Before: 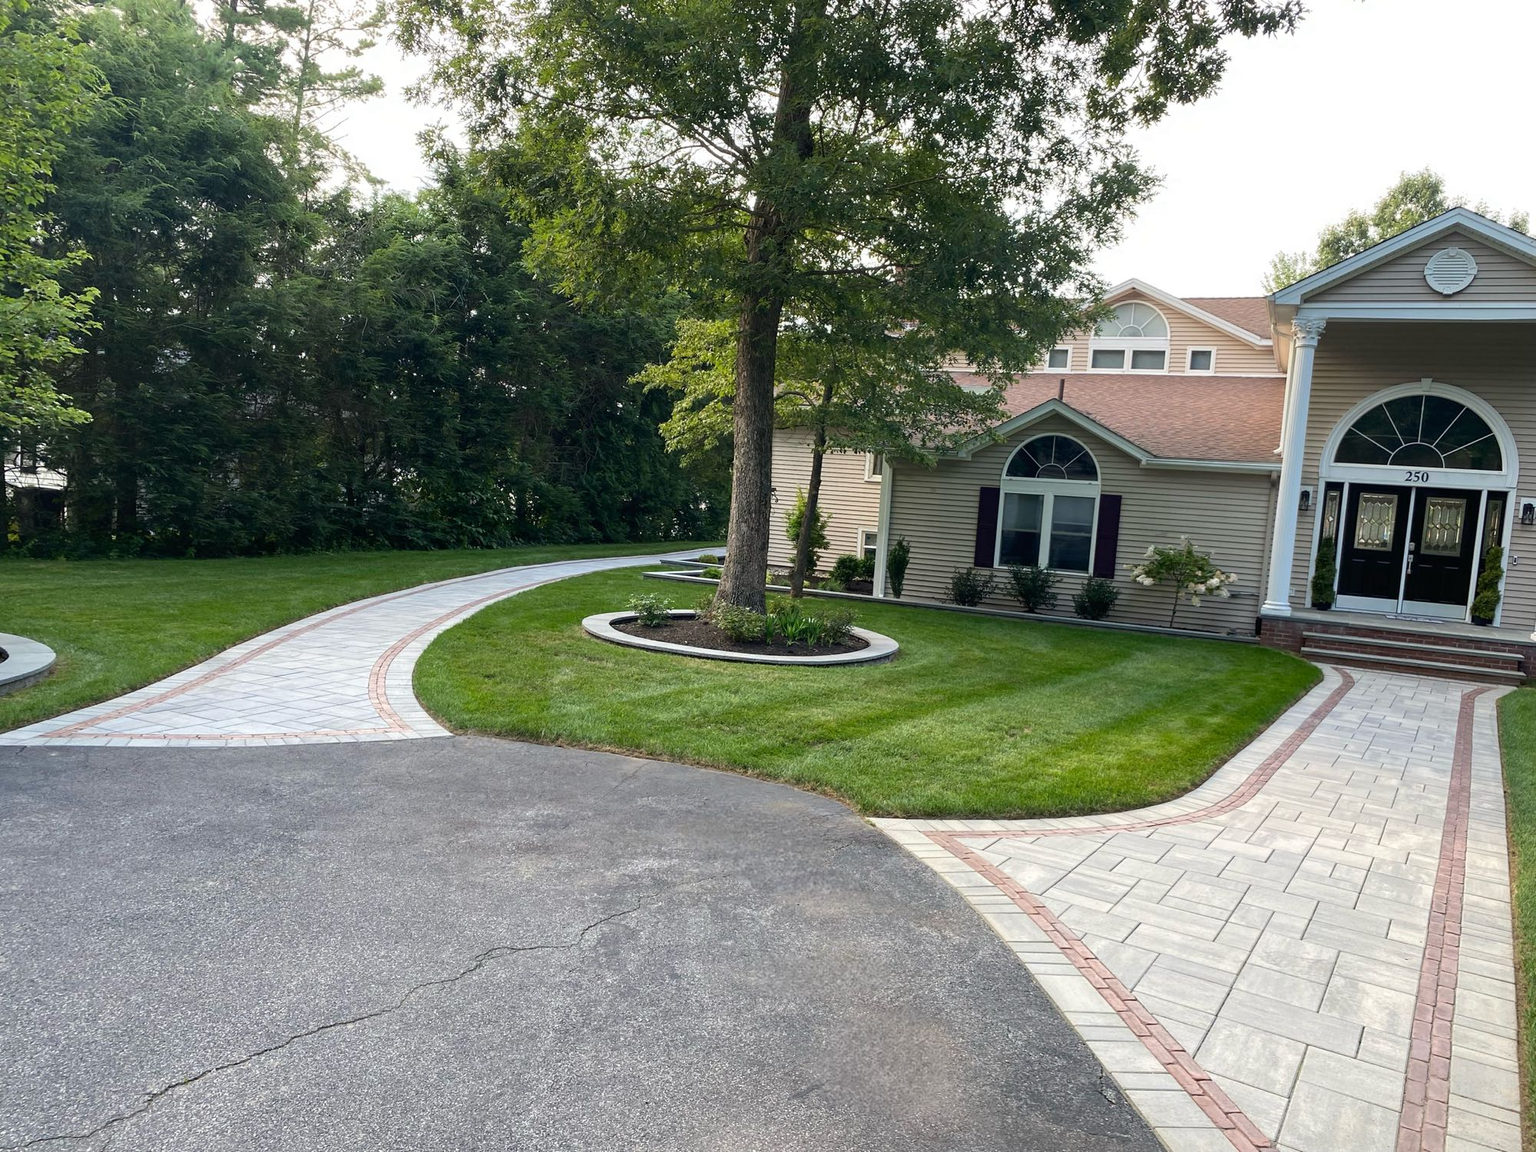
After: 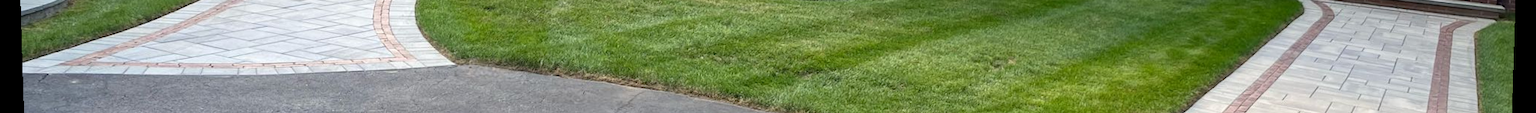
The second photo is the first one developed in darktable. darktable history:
crop and rotate: top 59.084%, bottom 30.916%
rotate and perspective: lens shift (vertical) 0.048, lens shift (horizontal) -0.024, automatic cropping off
